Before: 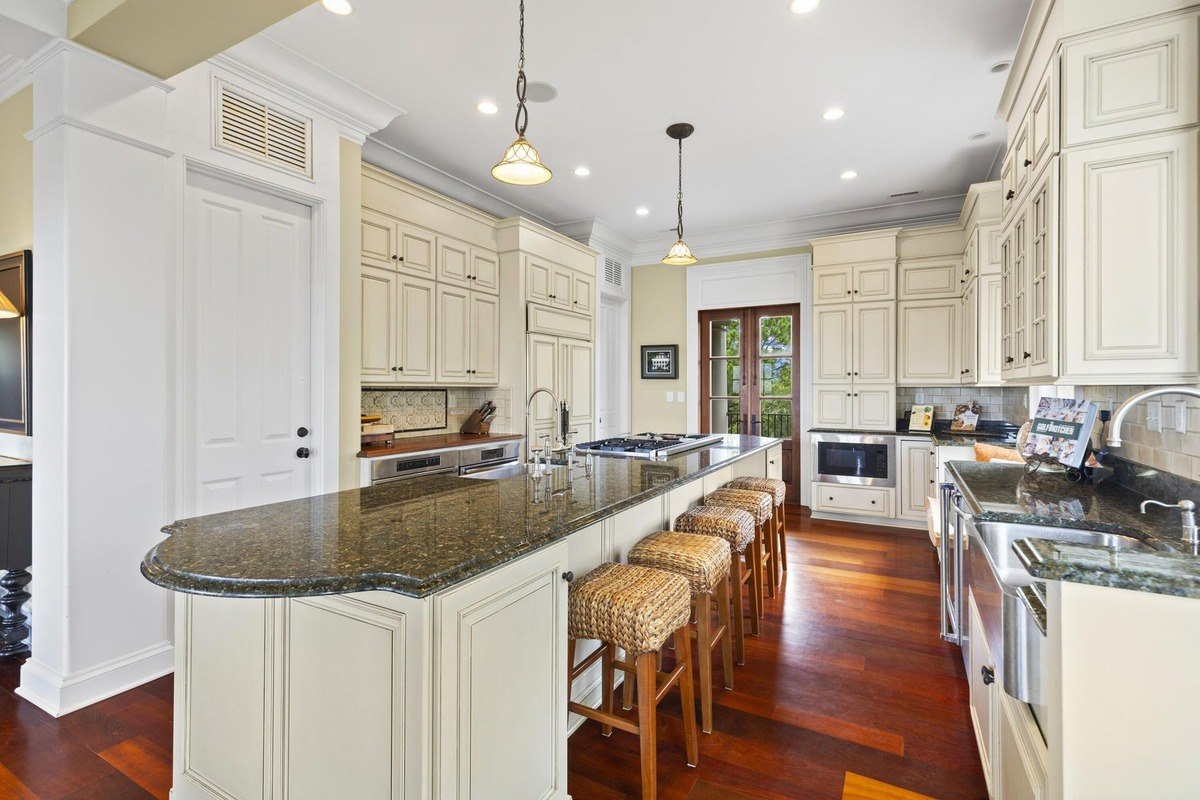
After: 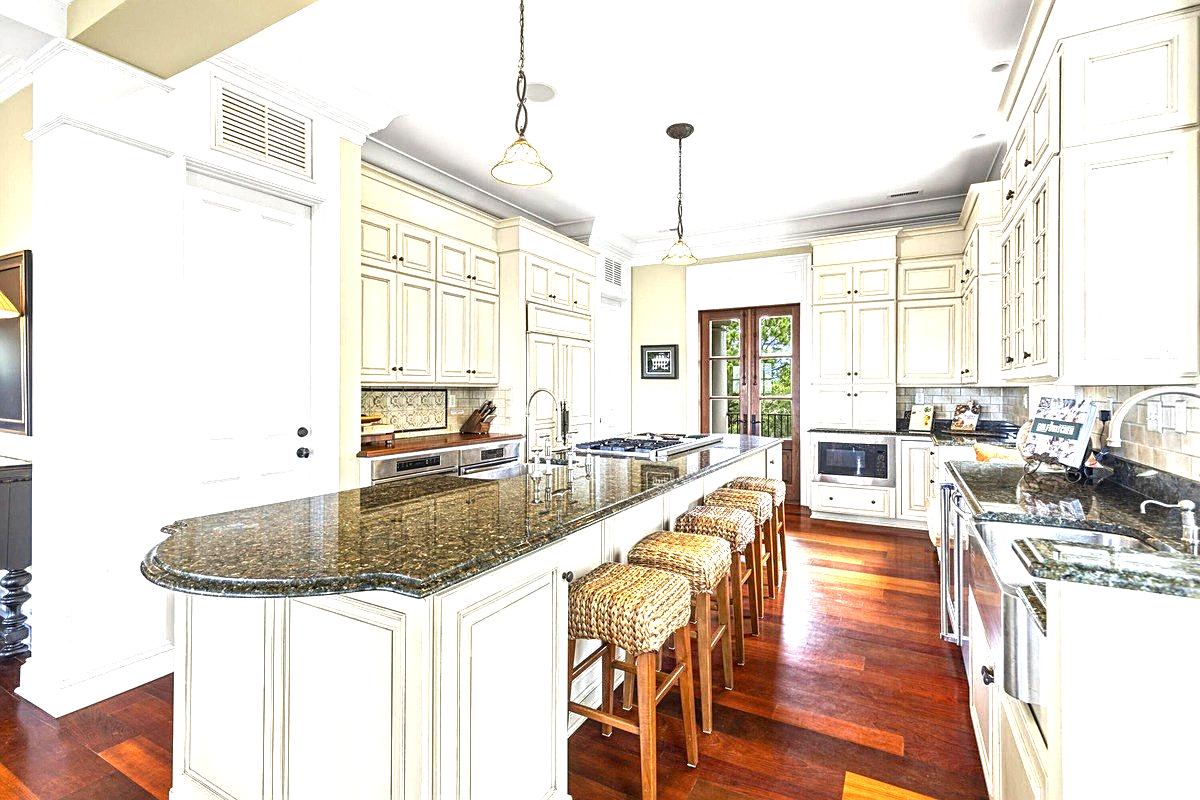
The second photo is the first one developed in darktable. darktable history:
local contrast: detail 150%
sharpen: on, module defaults
exposure: black level correction 0, exposure 1.001 EV, compensate highlight preservation false
